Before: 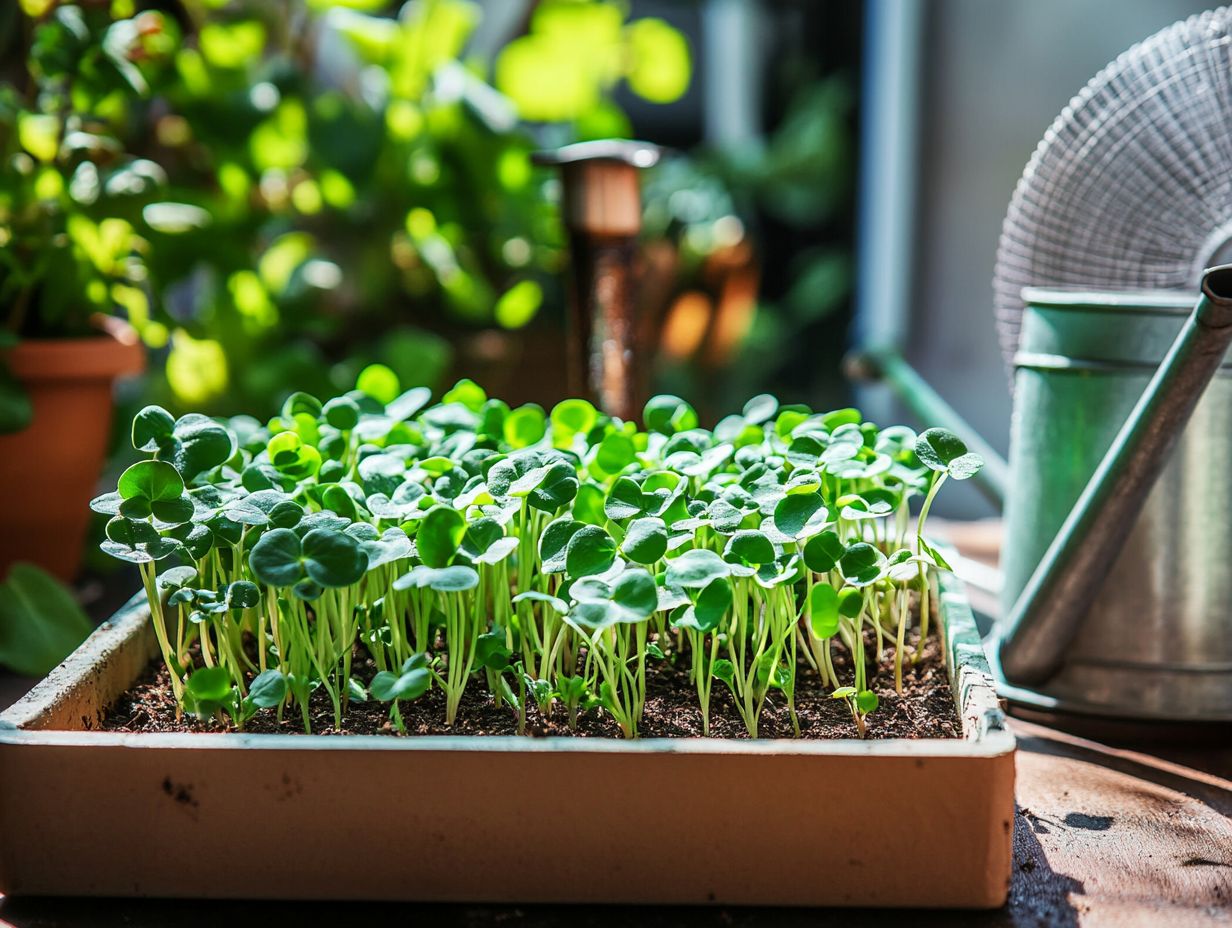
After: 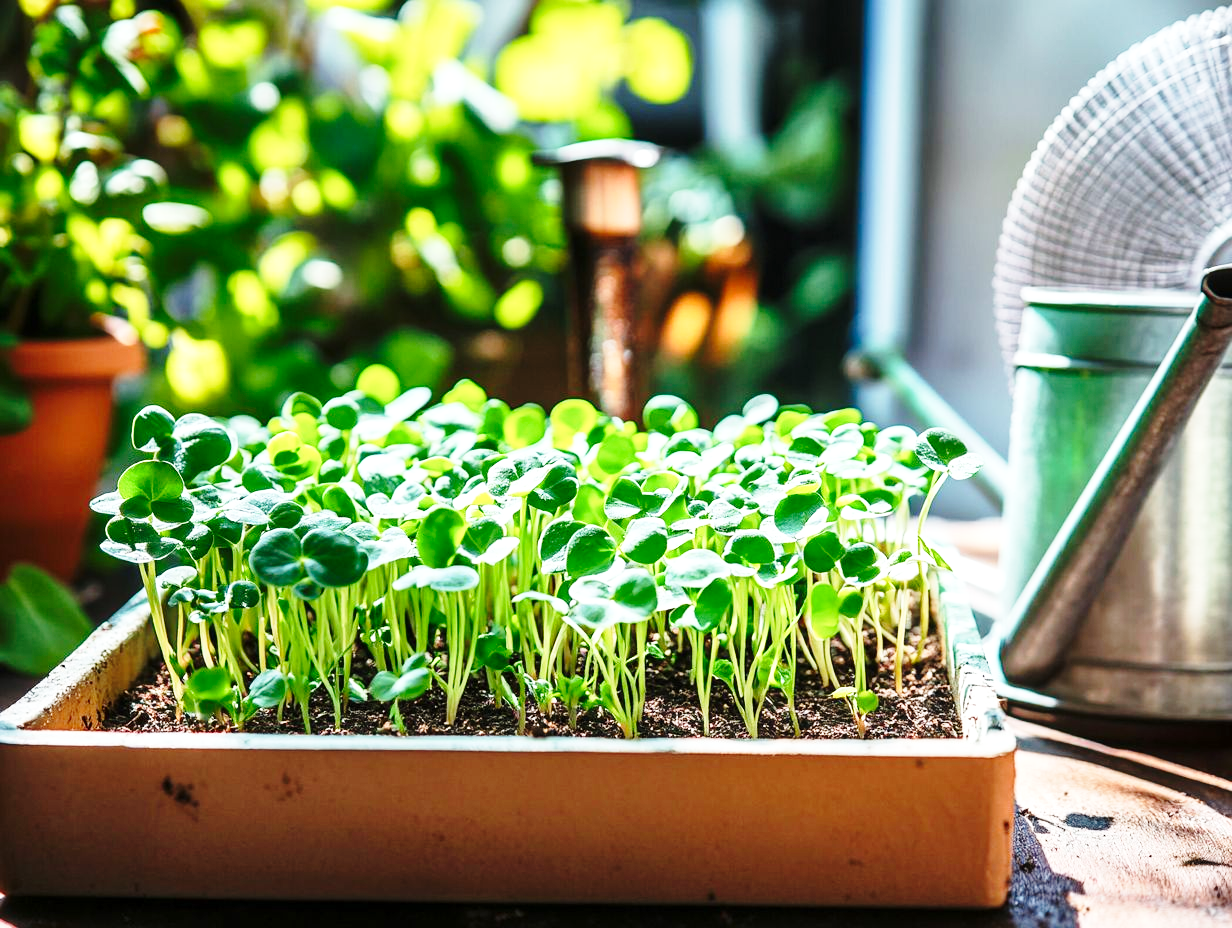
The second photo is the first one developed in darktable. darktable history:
exposure: exposure 0.369 EV, compensate highlight preservation false
base curve: curves: ch0 [(0, 0) (0.028, 0.03) (0.121, 0.232) (0.46, 0.748) (0.859, 0.968) (1, 1)], preserve colors none
